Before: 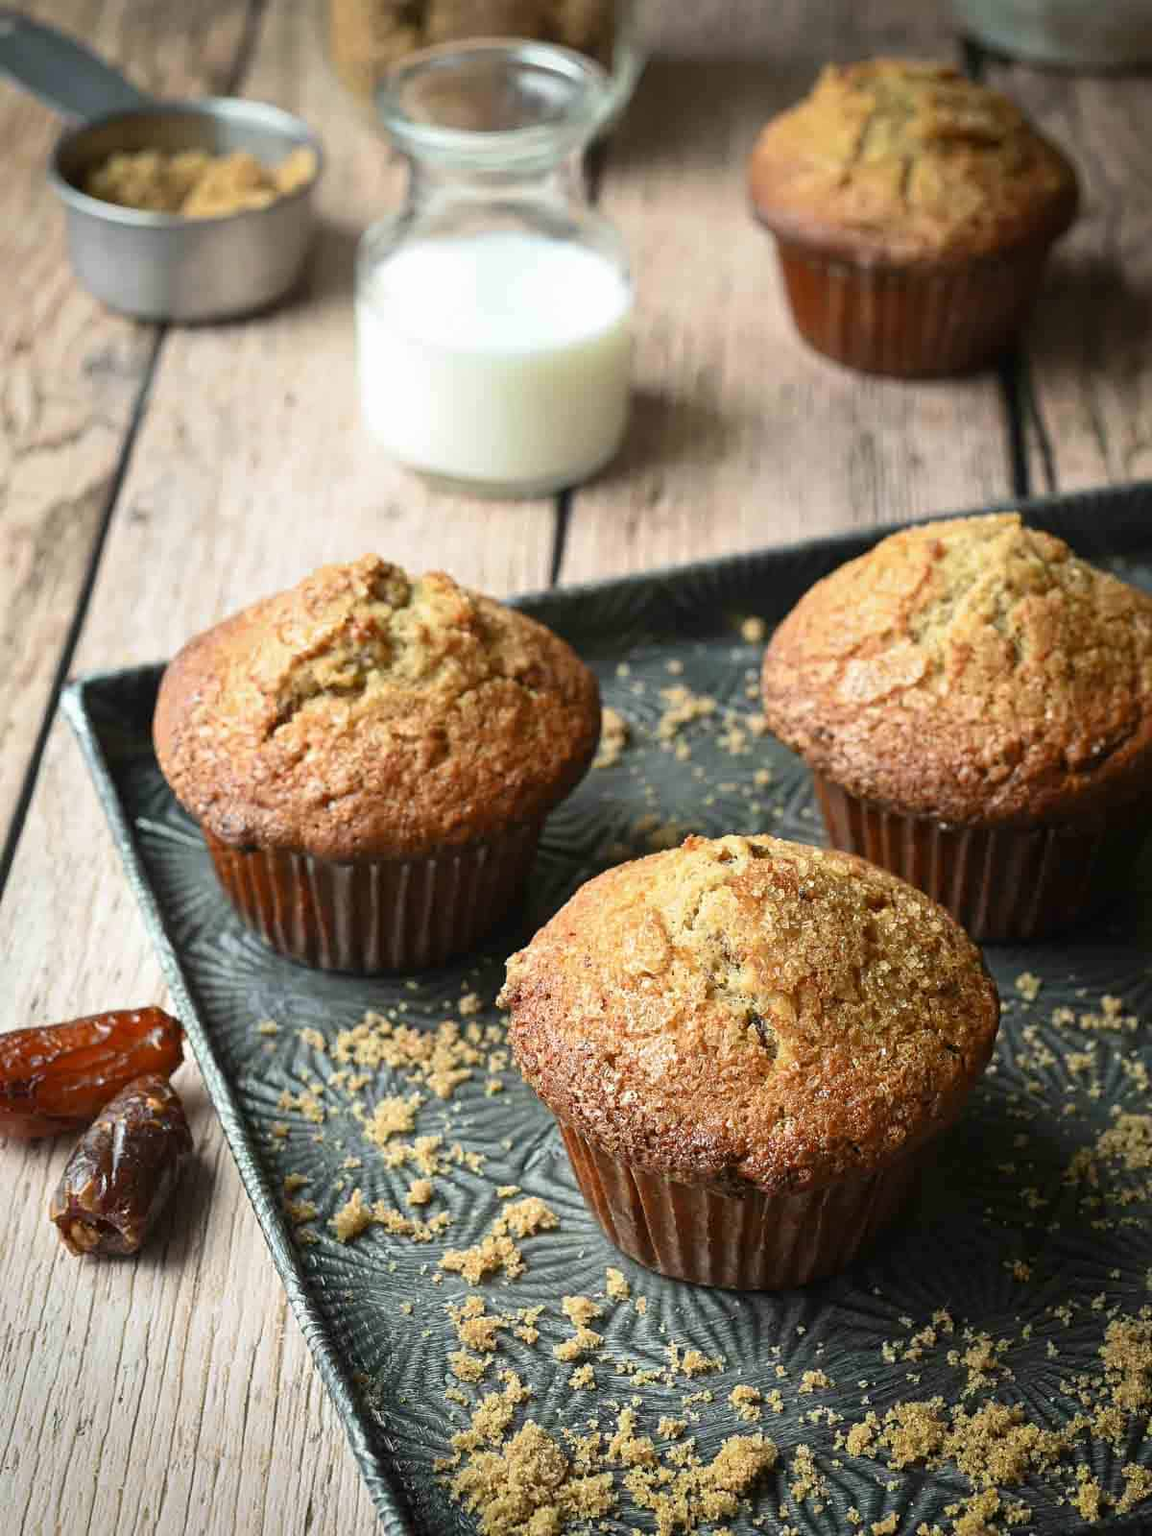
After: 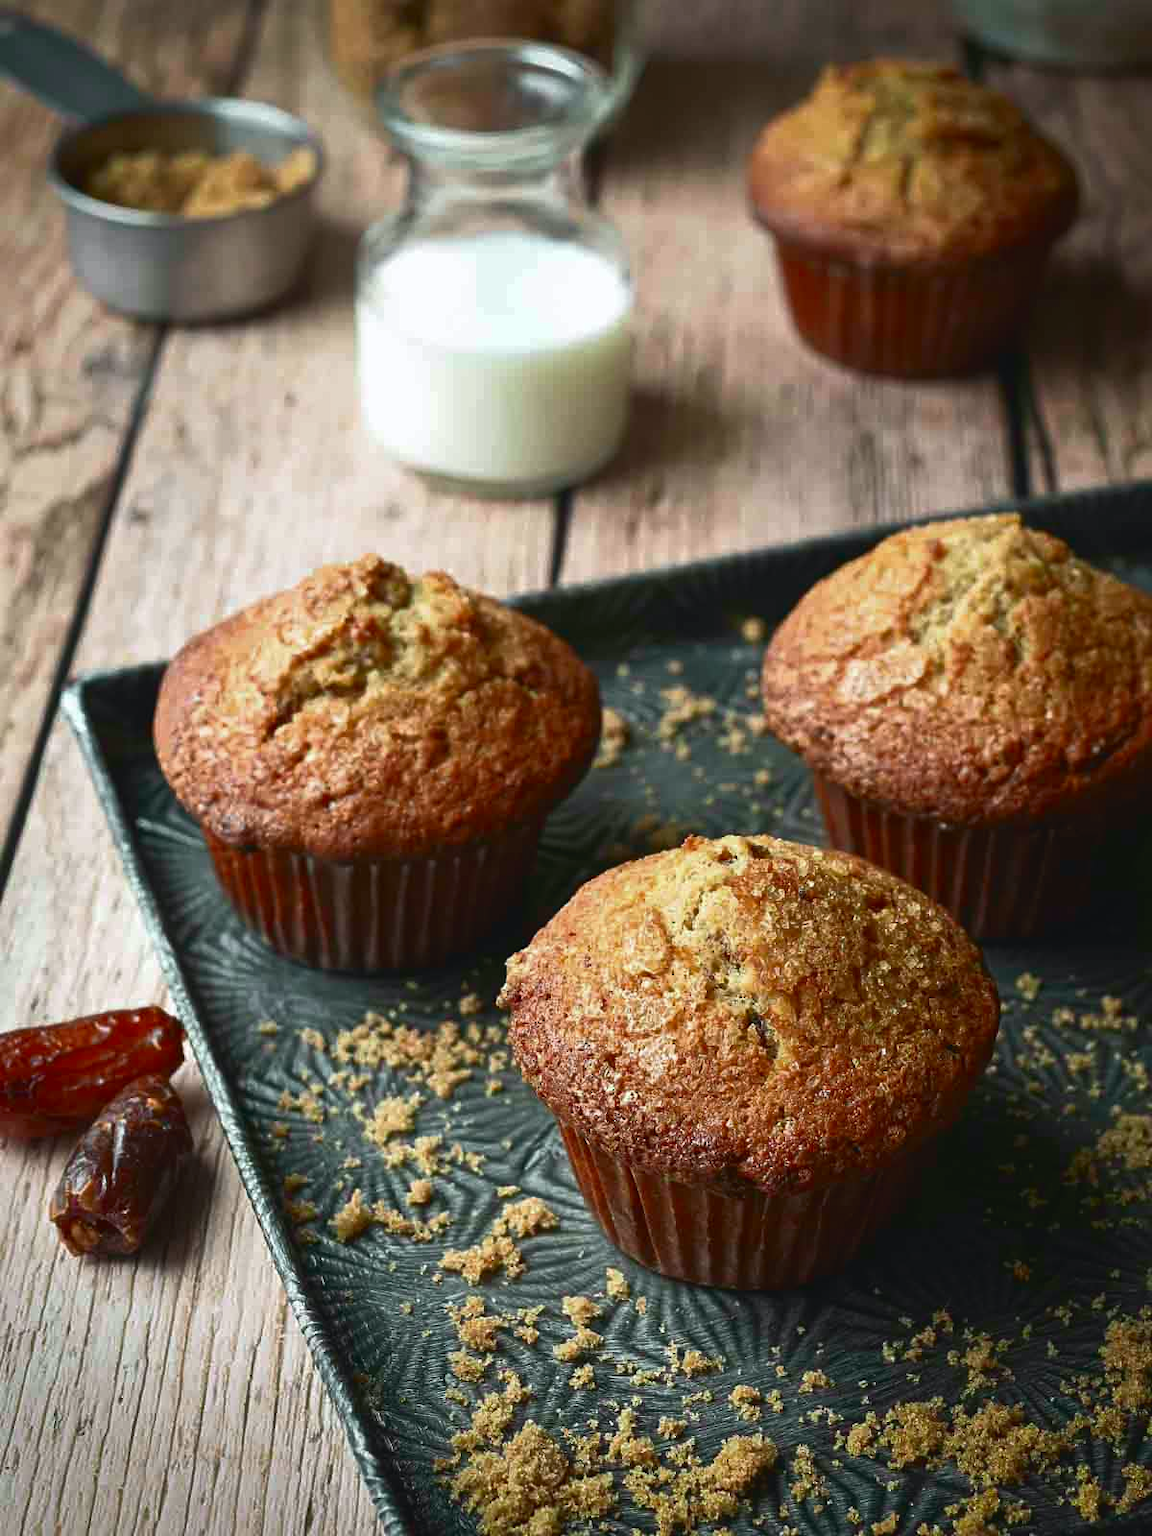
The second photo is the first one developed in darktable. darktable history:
contrast brightness saturation: brightness -0.2, saturation 0.08
tone curve: curves: ch0 [(0.001, 0.042) (0.128, 0.16) (0.452, 0.42) (0.603, 0.566) (0.754, 0.733) (1, 1)]; ch1 [(0, 0) (0.325, 0.327) (0.412, 0.441) (0.473, 0.466) (0.5, 0.499) (0.549, 0.558) (0.617, 0.625) (0.713, 0.7) (1, 1)]; ch2 [(0, 0) (0.386, 0.397) (0.445, 0.47) (0.505, 0.498) (0.529, 0.524) (0.574, 0.569) (0.652, 0.641) (1, 1)], color space Lab, independent channels, preserve colors none
